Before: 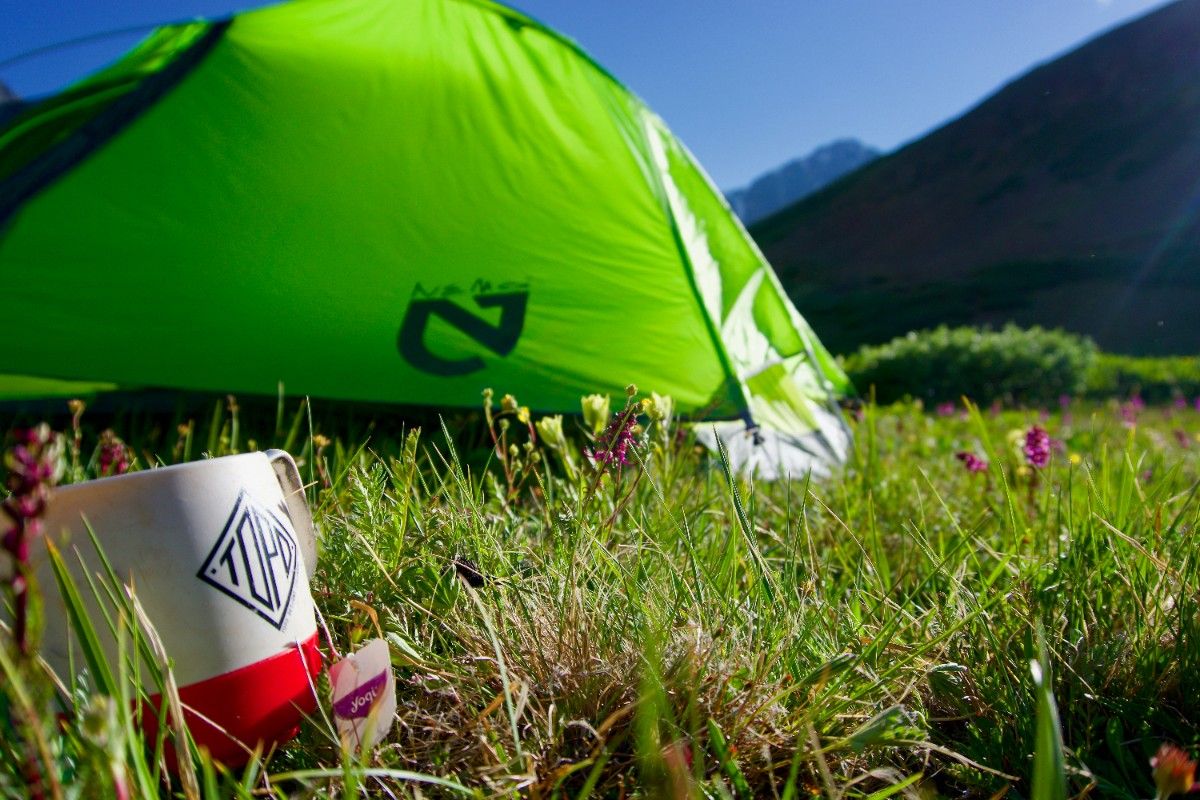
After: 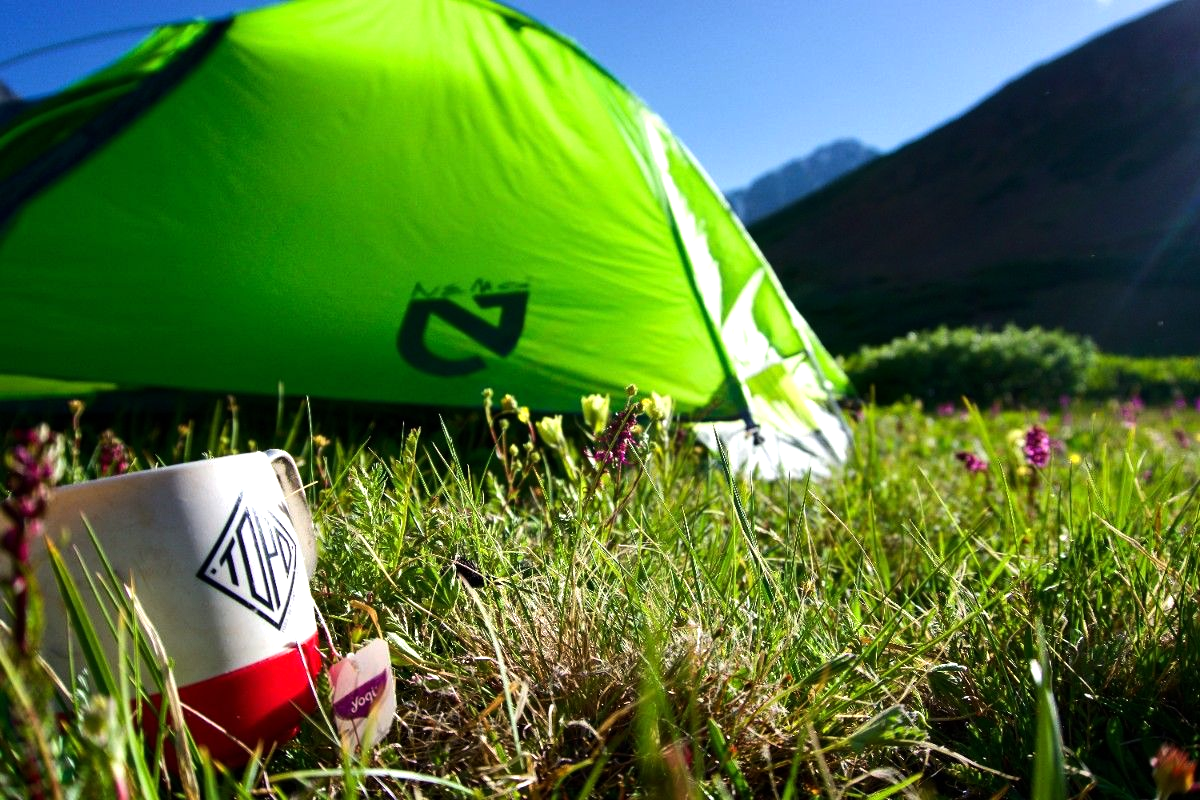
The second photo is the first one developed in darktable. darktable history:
tone equalizer: -8 EV -0.764 EV, -7 EV -0.69 EV, -6 EV -0.622 EV, -5 EV -0.418 EV, -3 EV 0.379 EV, -2 EV 0.6 EV, -1 EV 0.698 EV, +0 EV 0.757 EV, edges refinement/feathering 500, mask exposure compensation -1.57 EV, preserve details no
